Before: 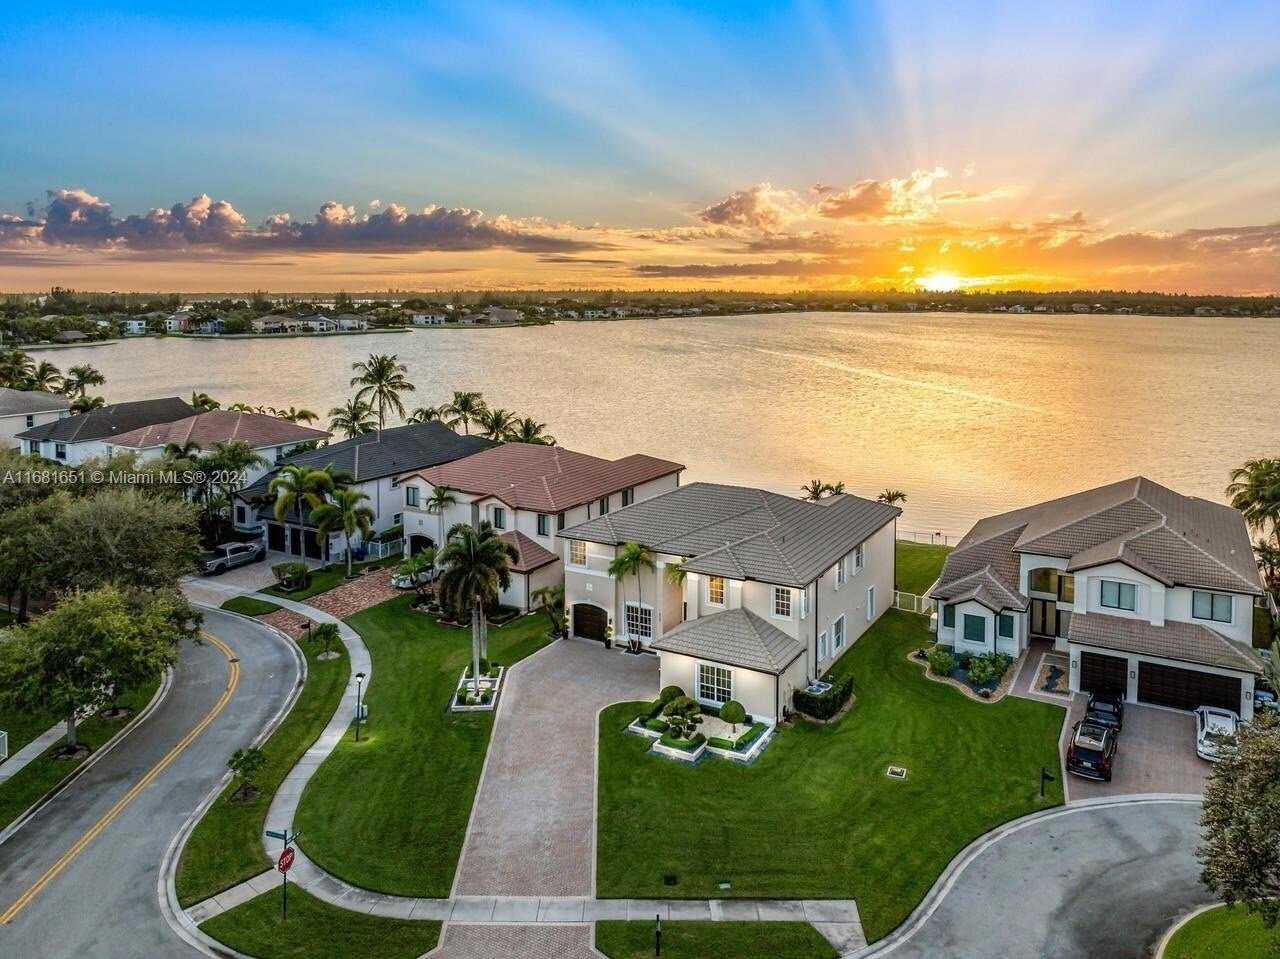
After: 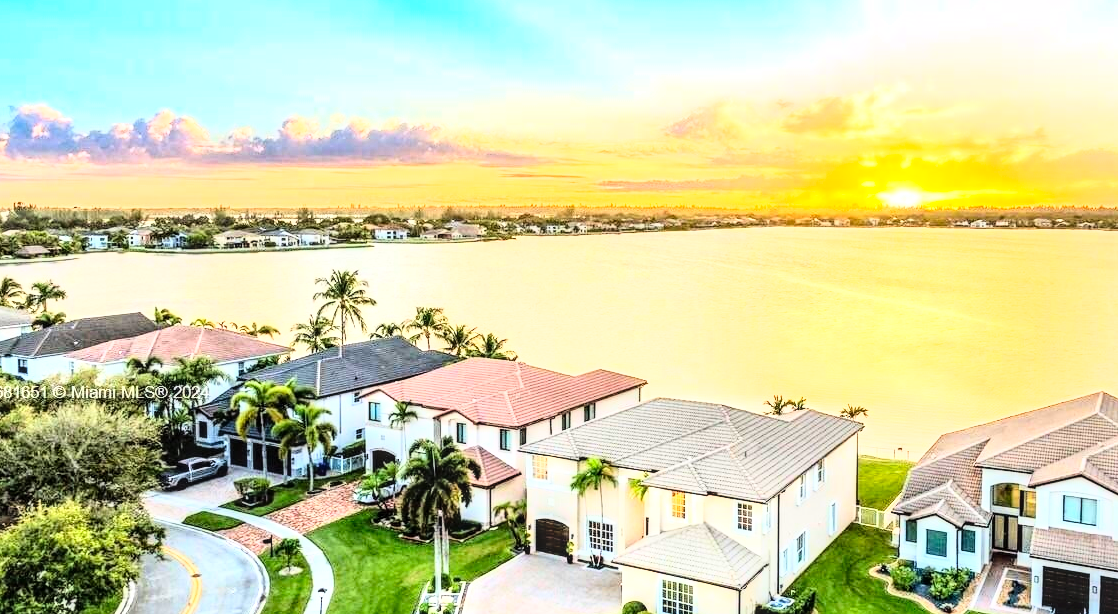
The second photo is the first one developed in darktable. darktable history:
exposure: exposure 0.609 EV, compensate highlight preservation false
local contrast: detail 130%
base curve: curves: ch0 [(0, 0) (0.012, 0.01) (0.073, 0.168) (0.31, 0.711) (0.645, 0.957) (1, 1)]
crop: left 3.037%, top 8.954%, right 9.607%, bottom 26.918%
contrast brightness saturation: contrast 0.205, brightness 0.156, saturation 0.215
